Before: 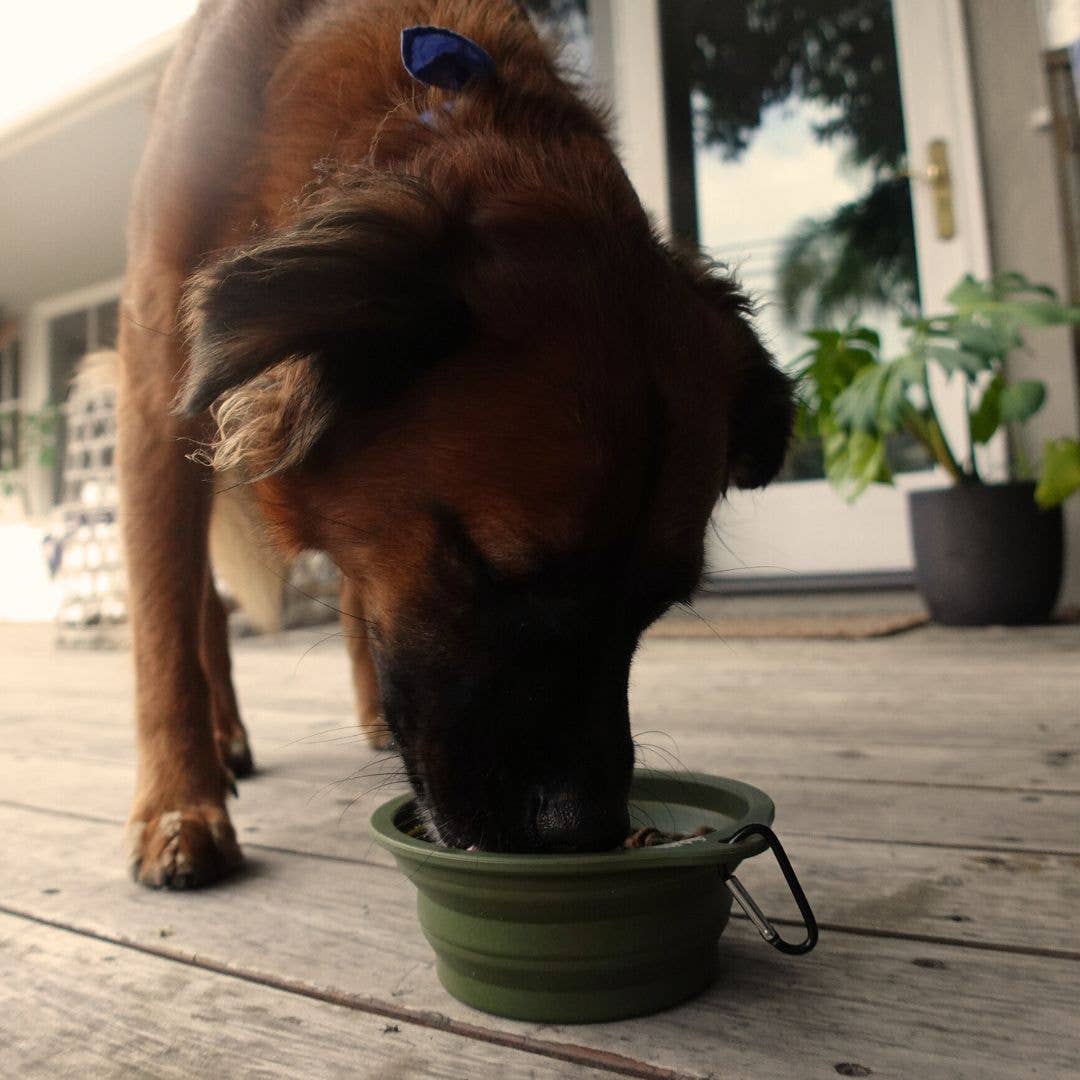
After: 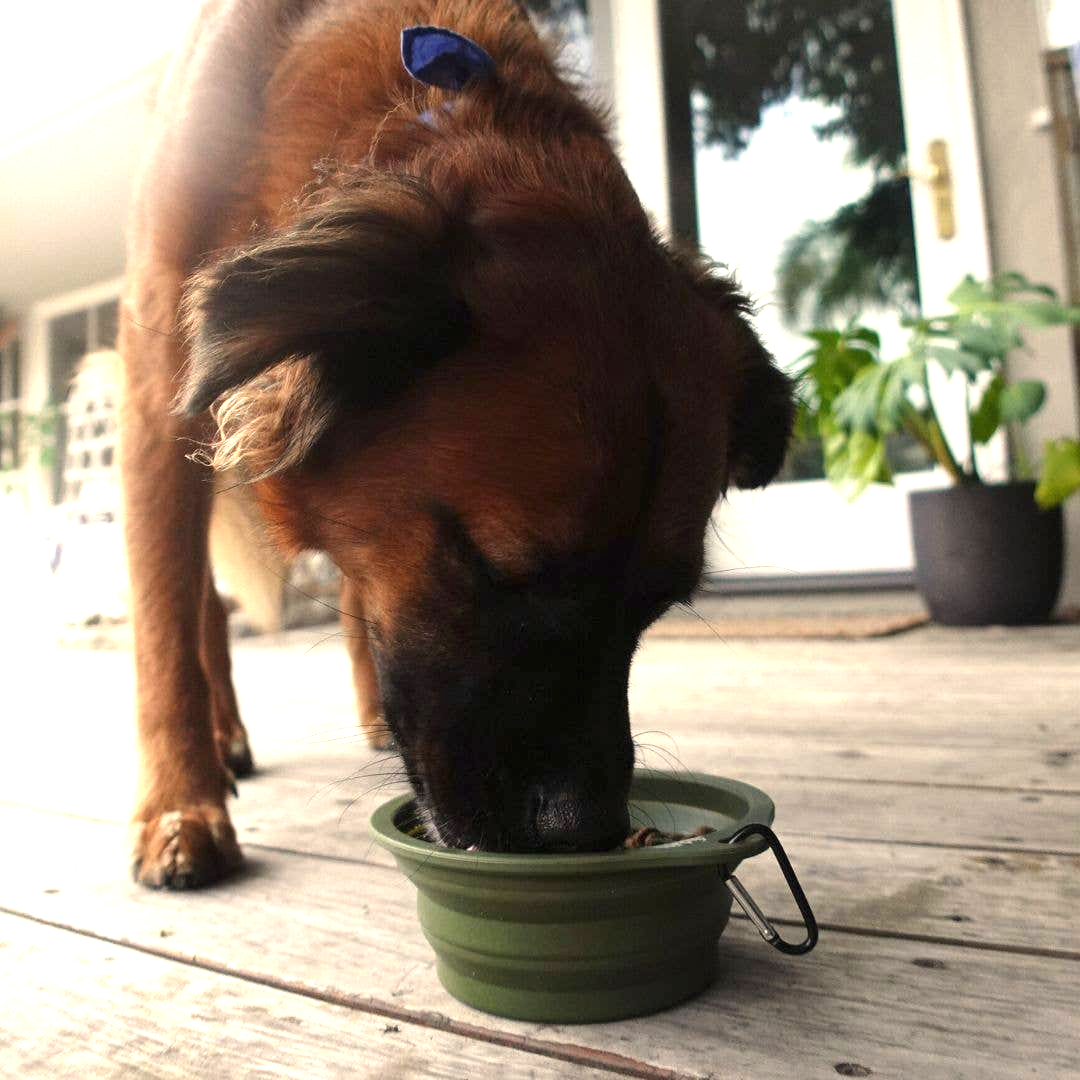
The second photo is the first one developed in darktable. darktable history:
exposure: black level correction 0, exposure 1.125 EV, compensate highlight preservation false
